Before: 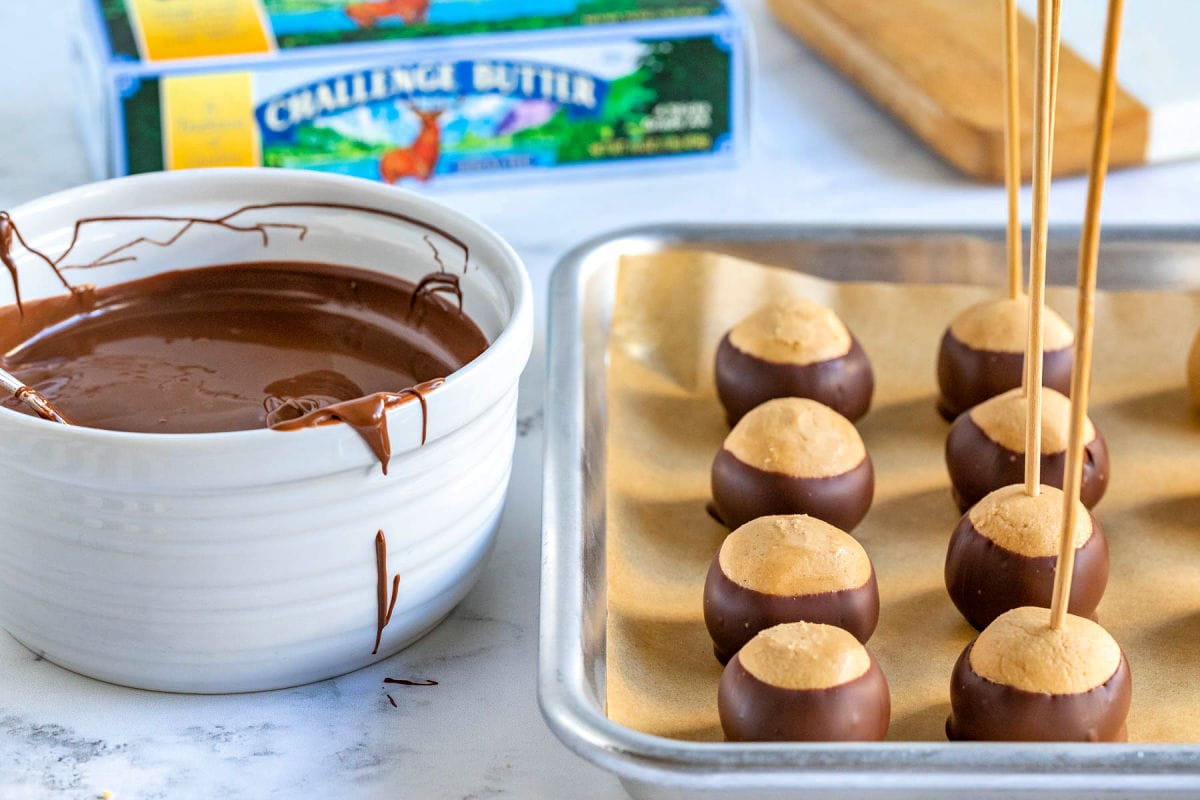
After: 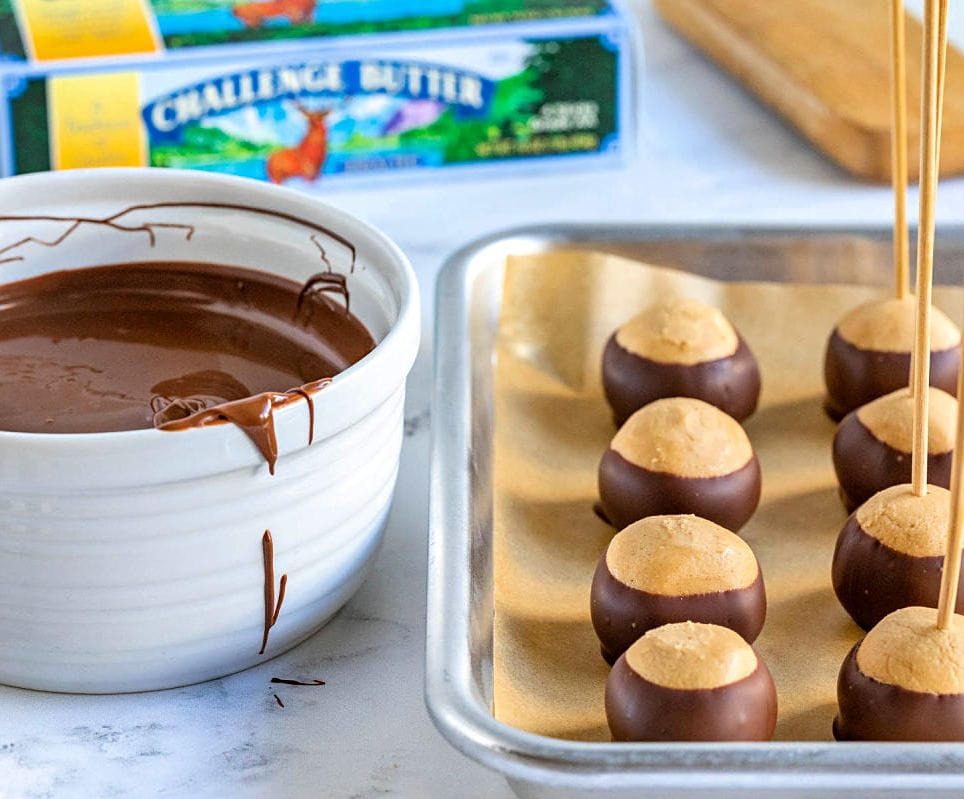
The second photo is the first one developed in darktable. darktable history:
crop and rotate: left 9.483%, right 10.17%
sharpen: amount 0.204
